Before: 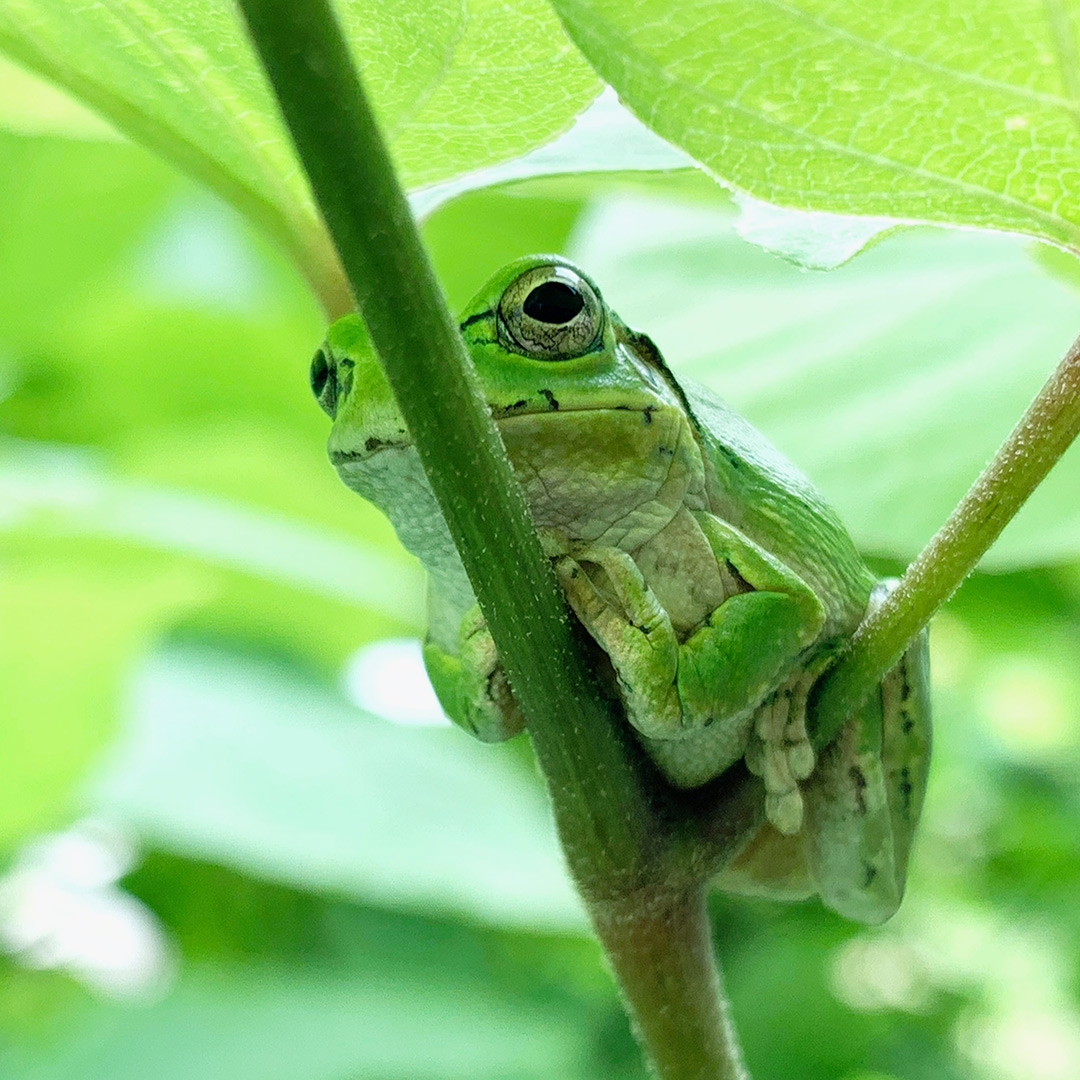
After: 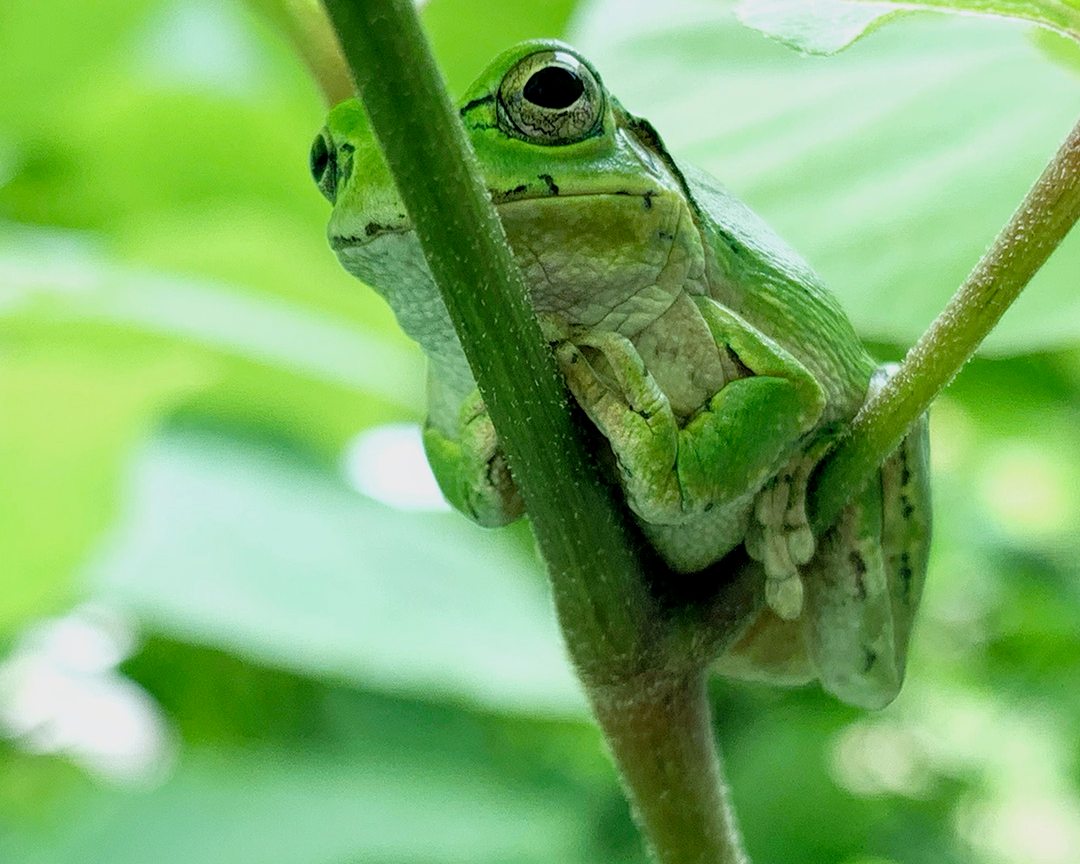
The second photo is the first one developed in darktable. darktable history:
exposure: black level correction 0.001, exposure -0.2 EV, compensate highlight preservation false
local contrast: highlights 100%, shadows 100%, detail 120%, midtone range 0.2
crop and rotate: top 19.998%
